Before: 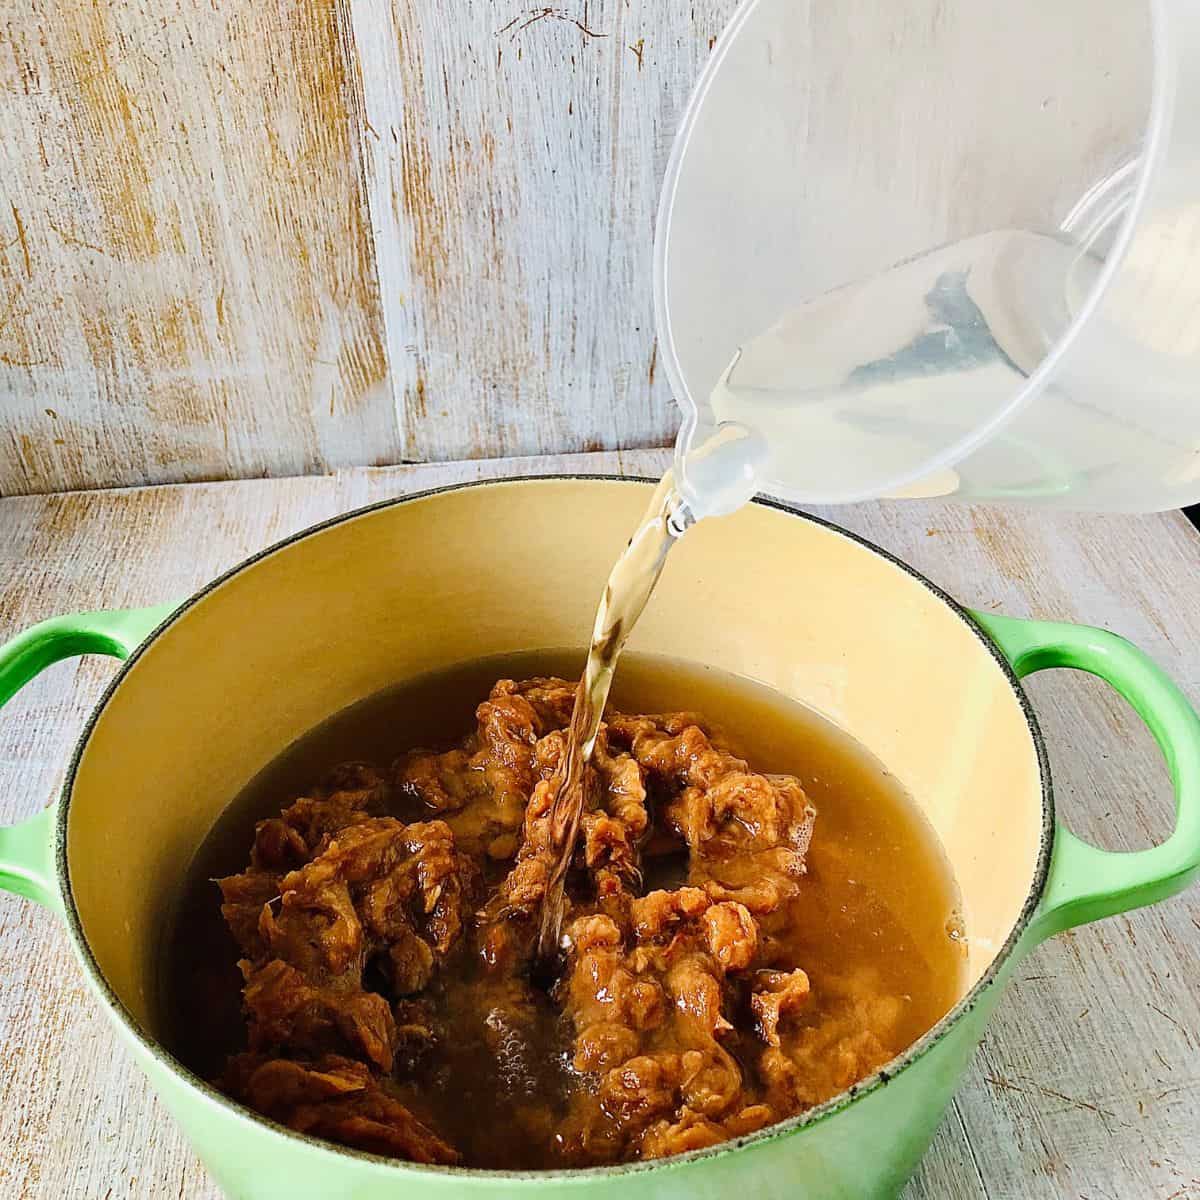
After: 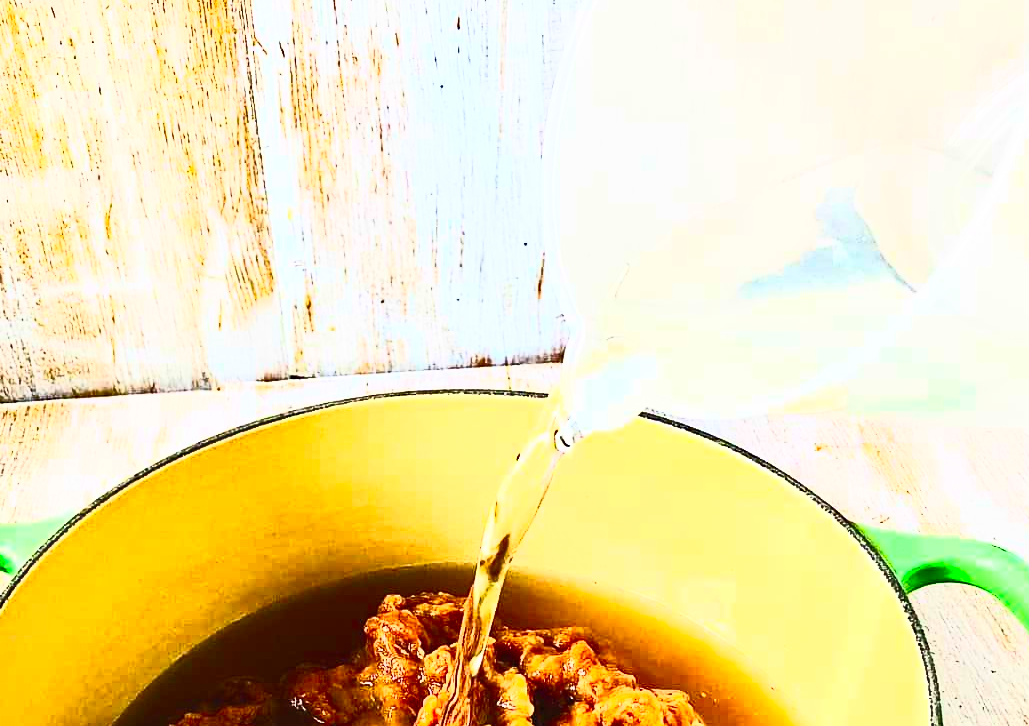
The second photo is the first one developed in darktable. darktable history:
crop and rotate: left 9.335%, top 7.156%, right 4.84%, bottom 32.294%
haze removal: compatibility mode true, adaptive false
contrast brightness saturation: contrast 0.816, brightness 0.586, saturation 0.588
